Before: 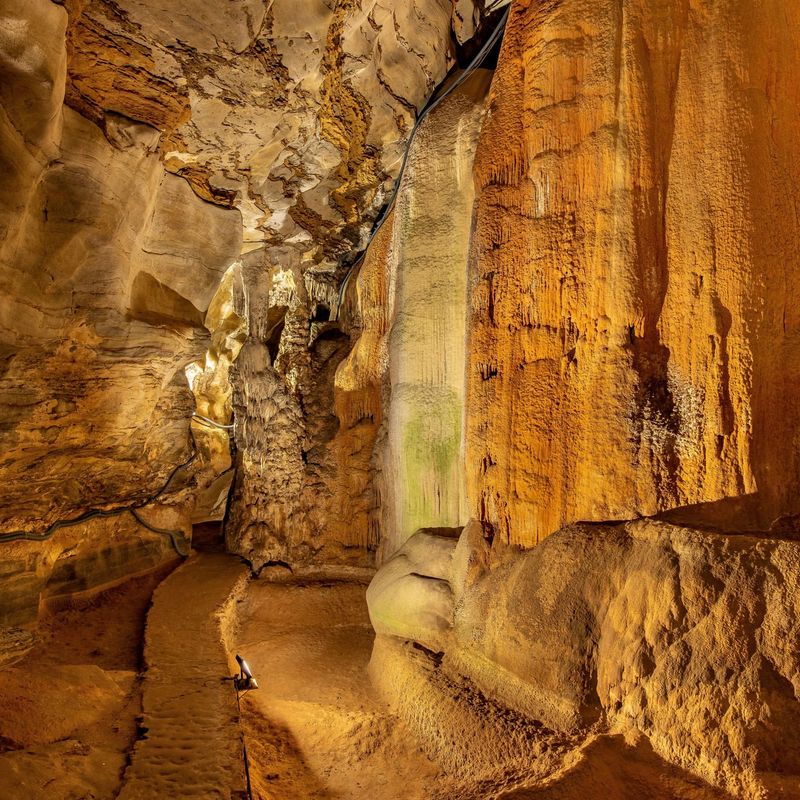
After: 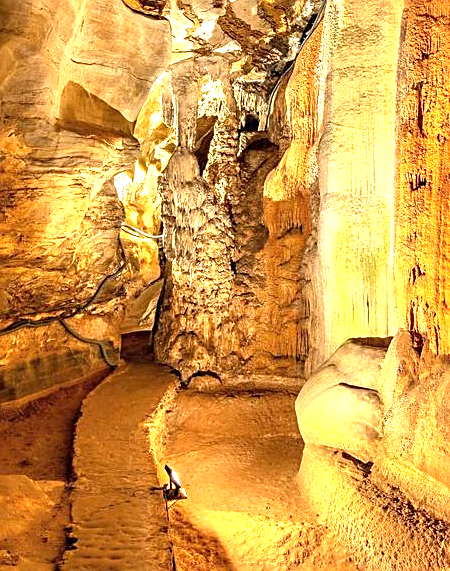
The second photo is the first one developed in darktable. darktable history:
crop: left 8.966%, top 23.852%, right 34.699%, bottom 4.703%
sharpen: on, module defaults
exposure: black level correction 0, exposure 1.45 EV, compensate exposure bias true, compensate highlight preservation false
